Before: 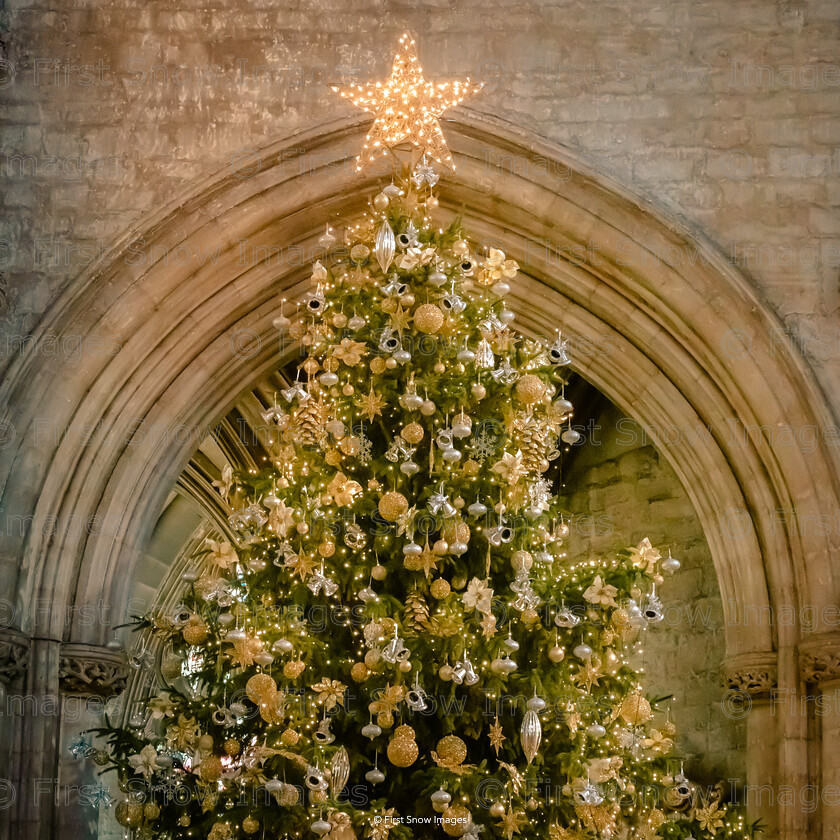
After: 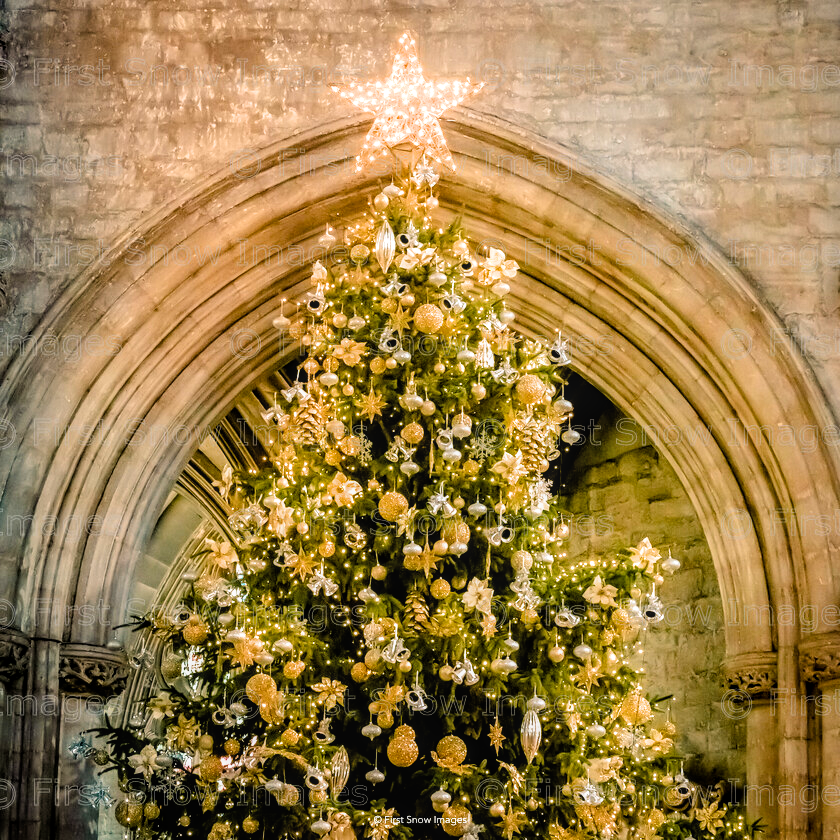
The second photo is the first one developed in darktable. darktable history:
filmic rgb: black relative exposure -5 EV, white relative exposure 3 EV, hardness 3.6, contrast 1.3, highlights saturation mix -30%
exposure: black level correction 0, exposure 0.7 EV, compensate highlight preservation false
color balance rgb: perceptual saturation grading › global saturation 10%, global vibrance 10%
local contrast: detail 115%
